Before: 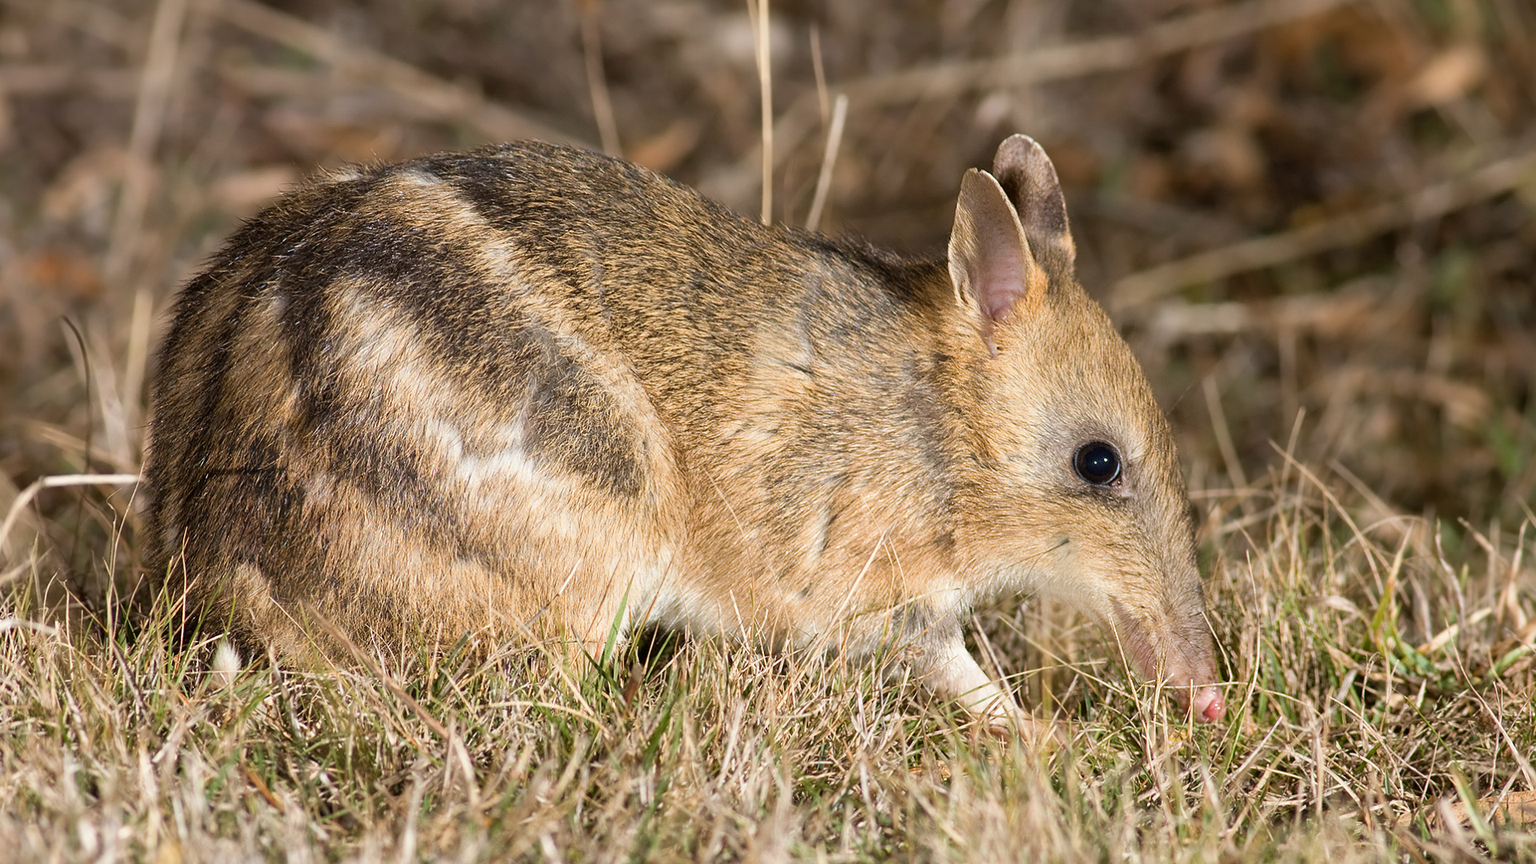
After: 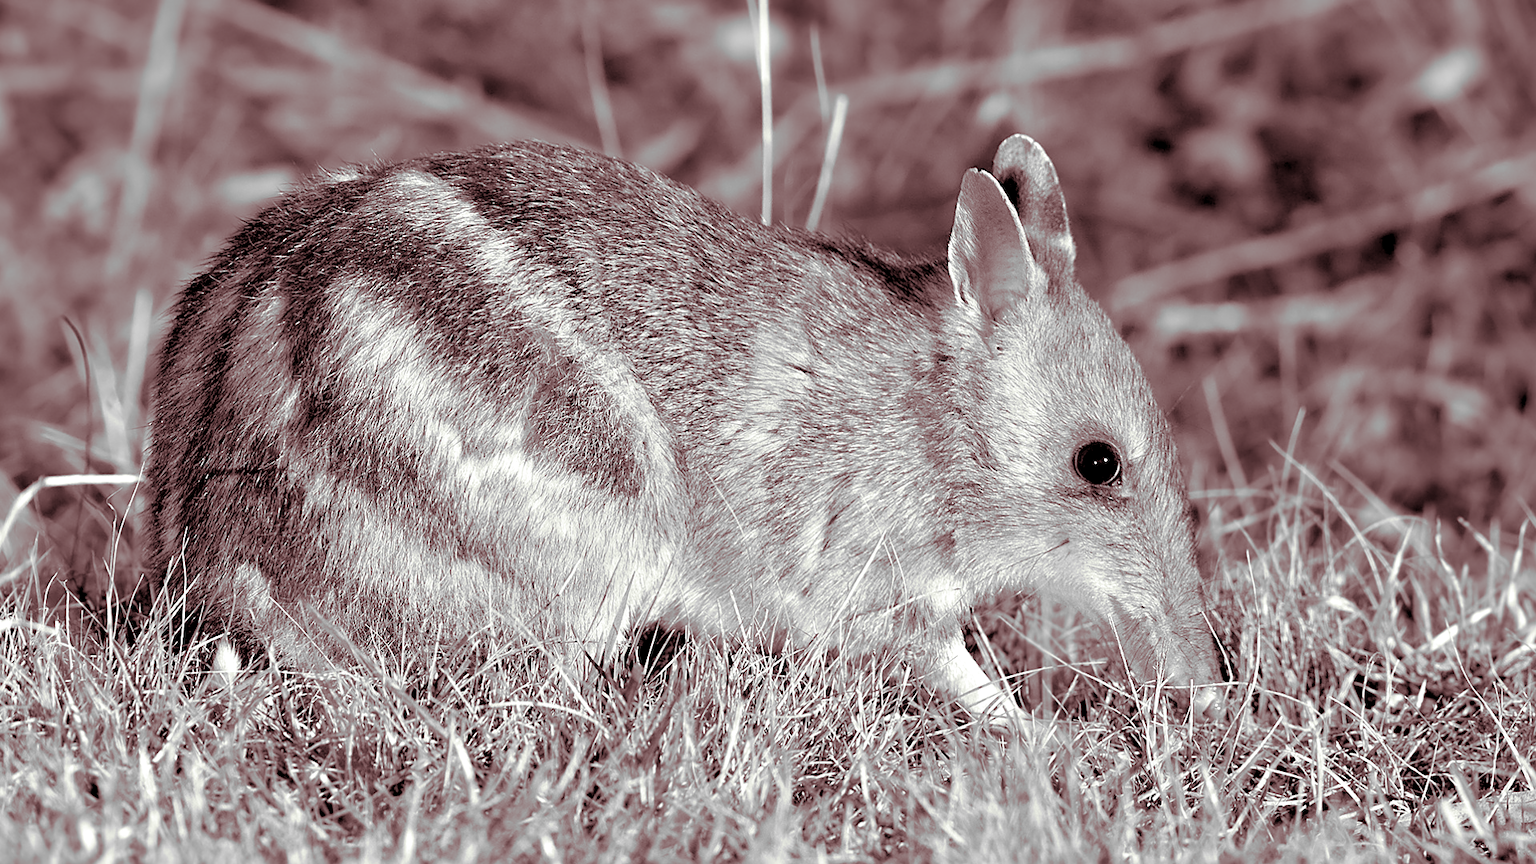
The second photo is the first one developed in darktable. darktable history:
monochrome: a 32, b 64, size 2.3
tone curve: curves: ch0 [(0, 0) (0.004, 0.008) (0.077, 0.156) (0.169, 0.29) (0.774, 0.774) (1, 1)], color space Lab, linked channels, preserve colors none
split-toning: on, module defaults | blend: blend mode overlay, opacity 85%; mask: uniform (no mask)
sharpen: on, module defaults
contrast equalizer: y [[0.513, 0.565, 0.608, 0.562, 0.512, 0.5], [0.5 ×6], [0.5, 0.5, 0.5, 0.528, 0.598, 0.658], [0 ×6], [0 ×6]]
